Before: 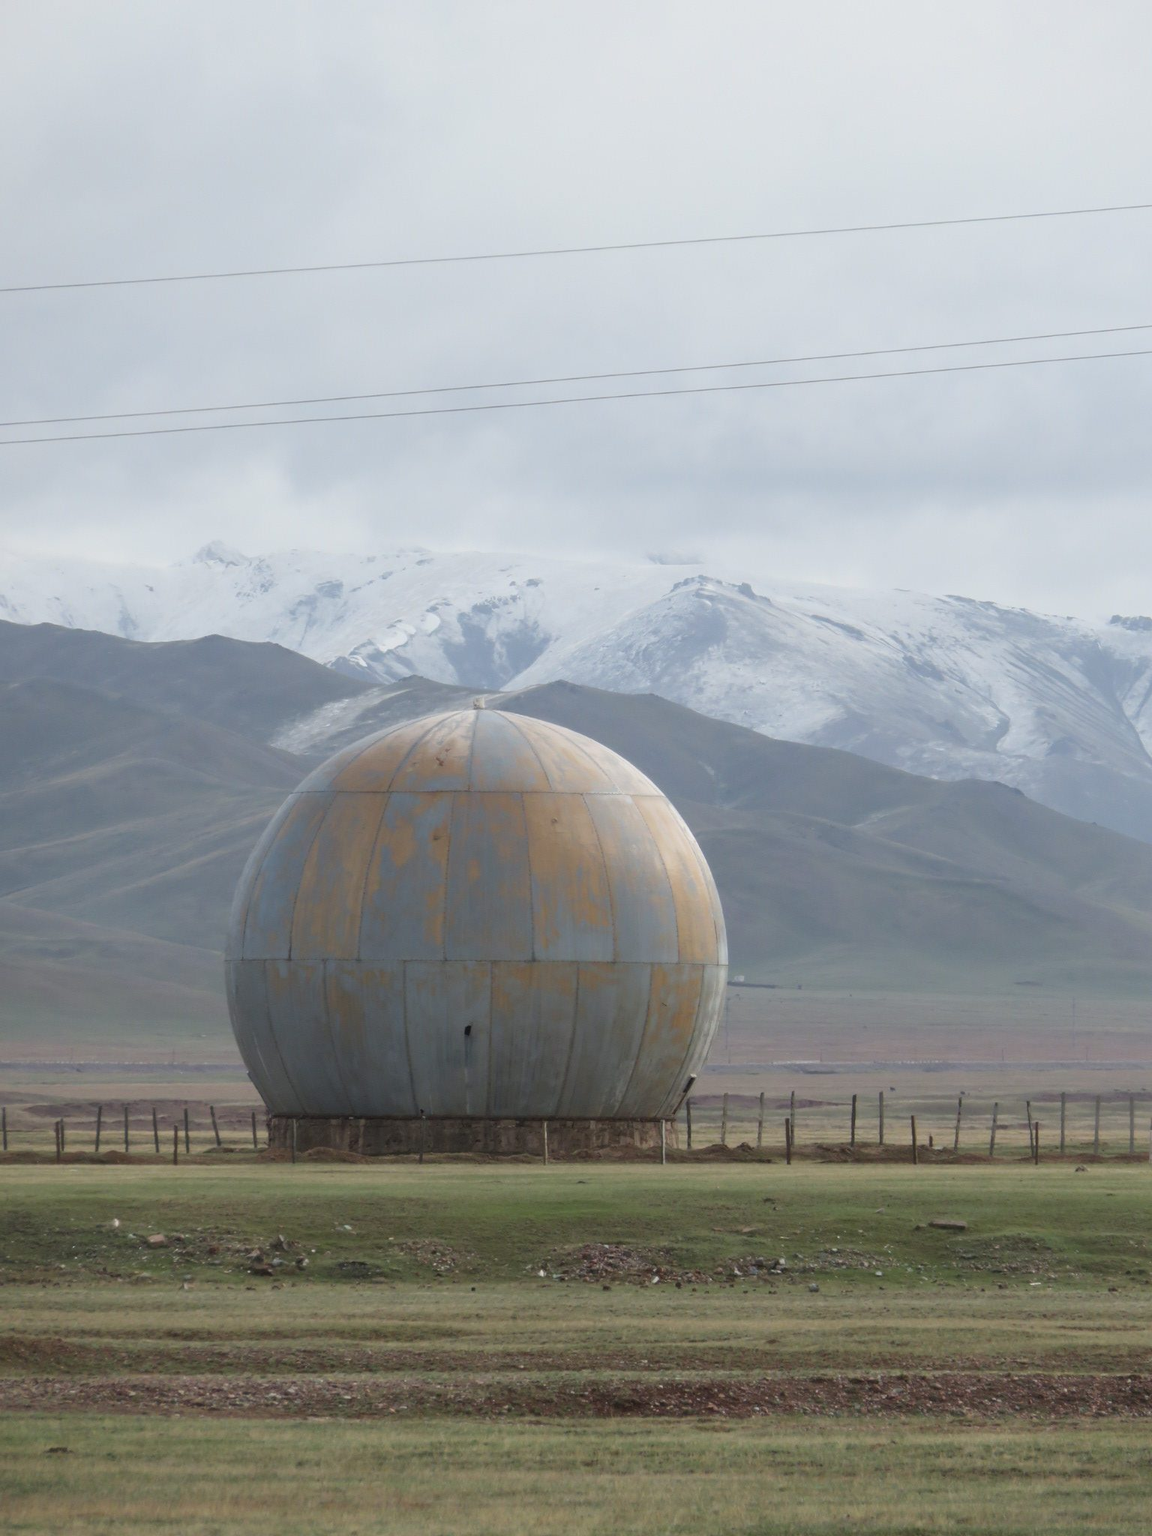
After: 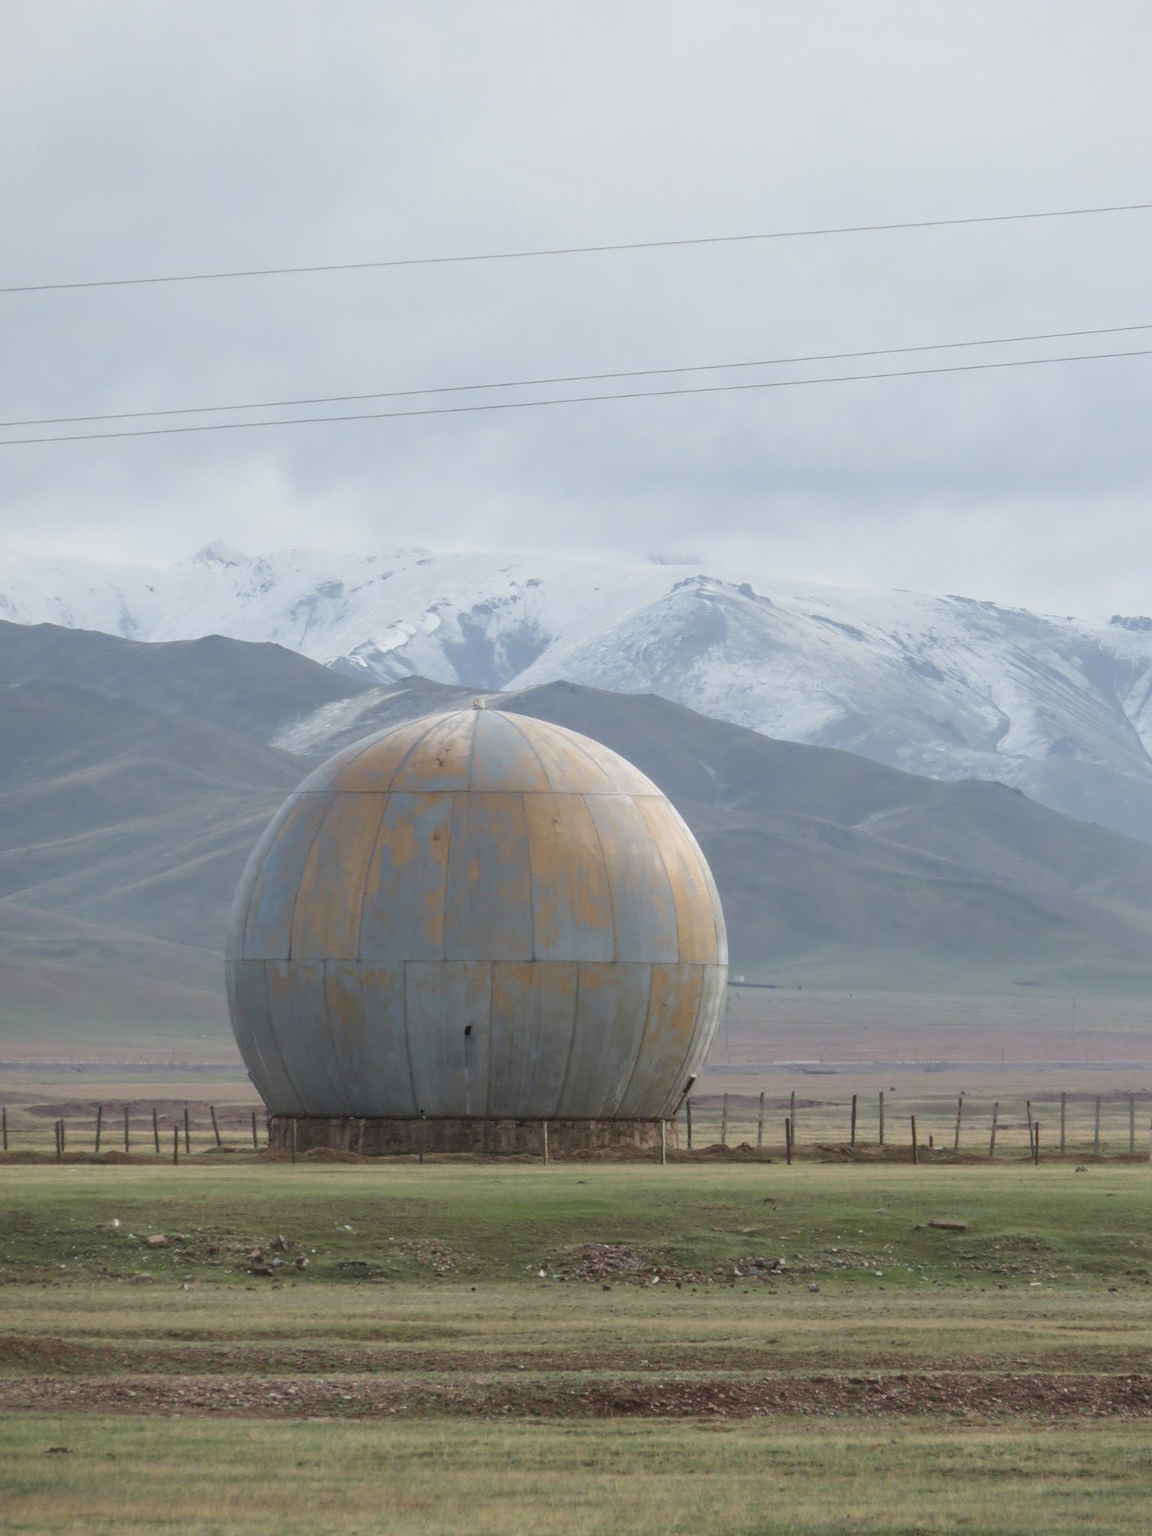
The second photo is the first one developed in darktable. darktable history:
local contrast: on, module defaults
contrast brightness saturation: contrast -0.098, brightness 0.047, saturation 0.082
